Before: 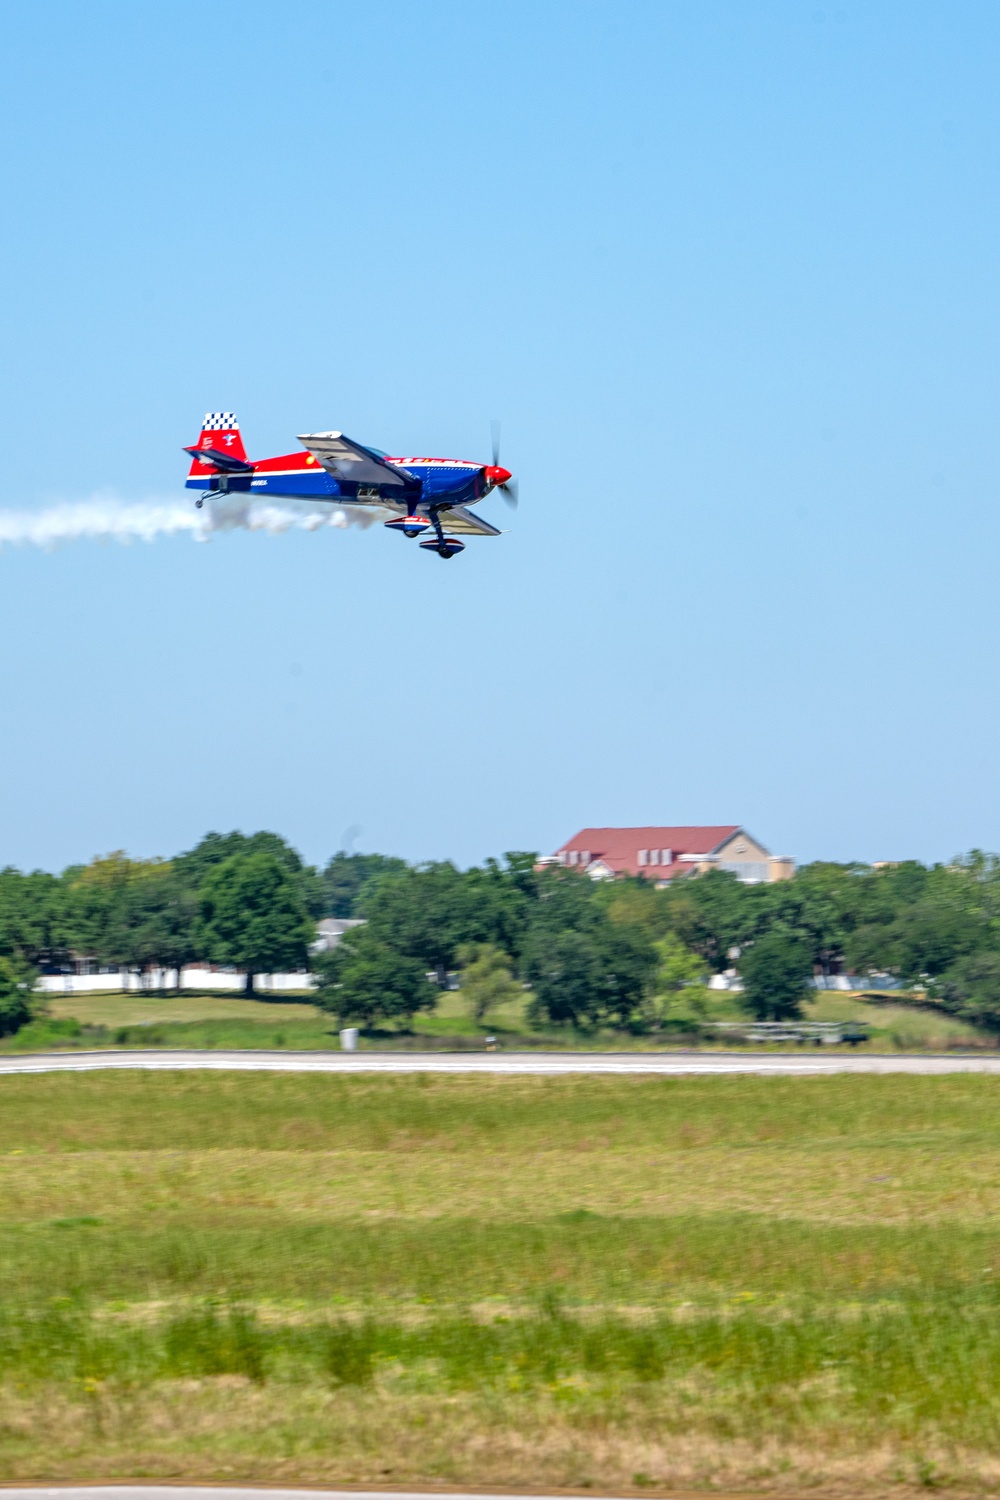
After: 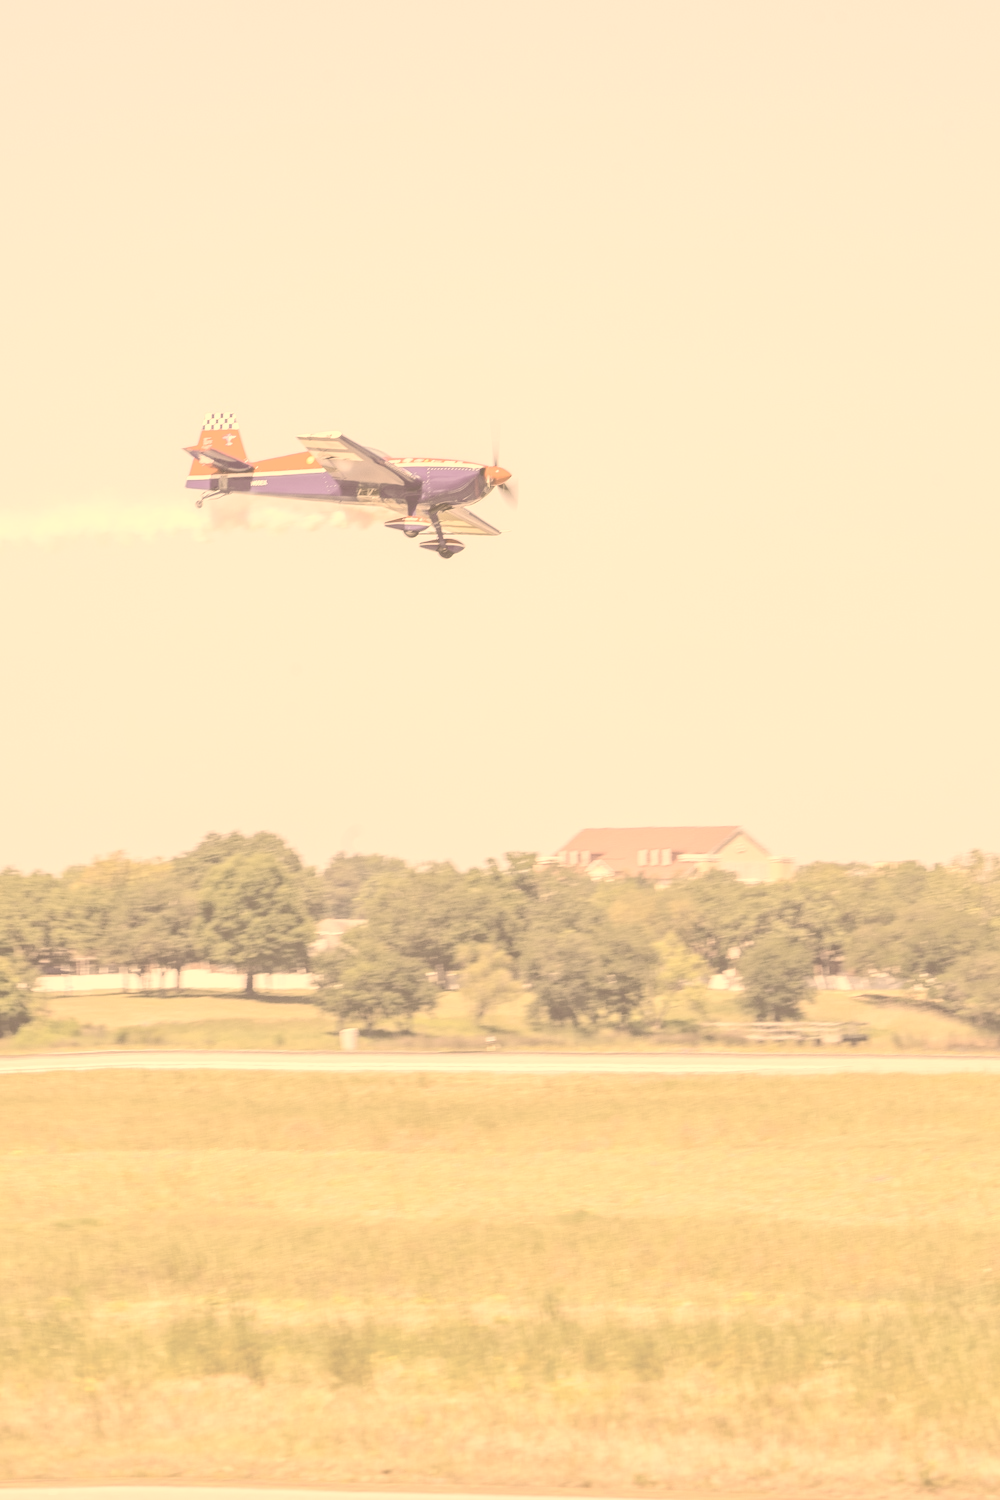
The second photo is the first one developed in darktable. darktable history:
color correction: highlights a* 15, highlights b* 31.55
exposure: black level correction 0, exposure 1.2 EV, compensate exposure bias true, compensate highlight preservation false
contrast brightness saturation: contrast -0.32, brightness 0.75, saturation -0.78
